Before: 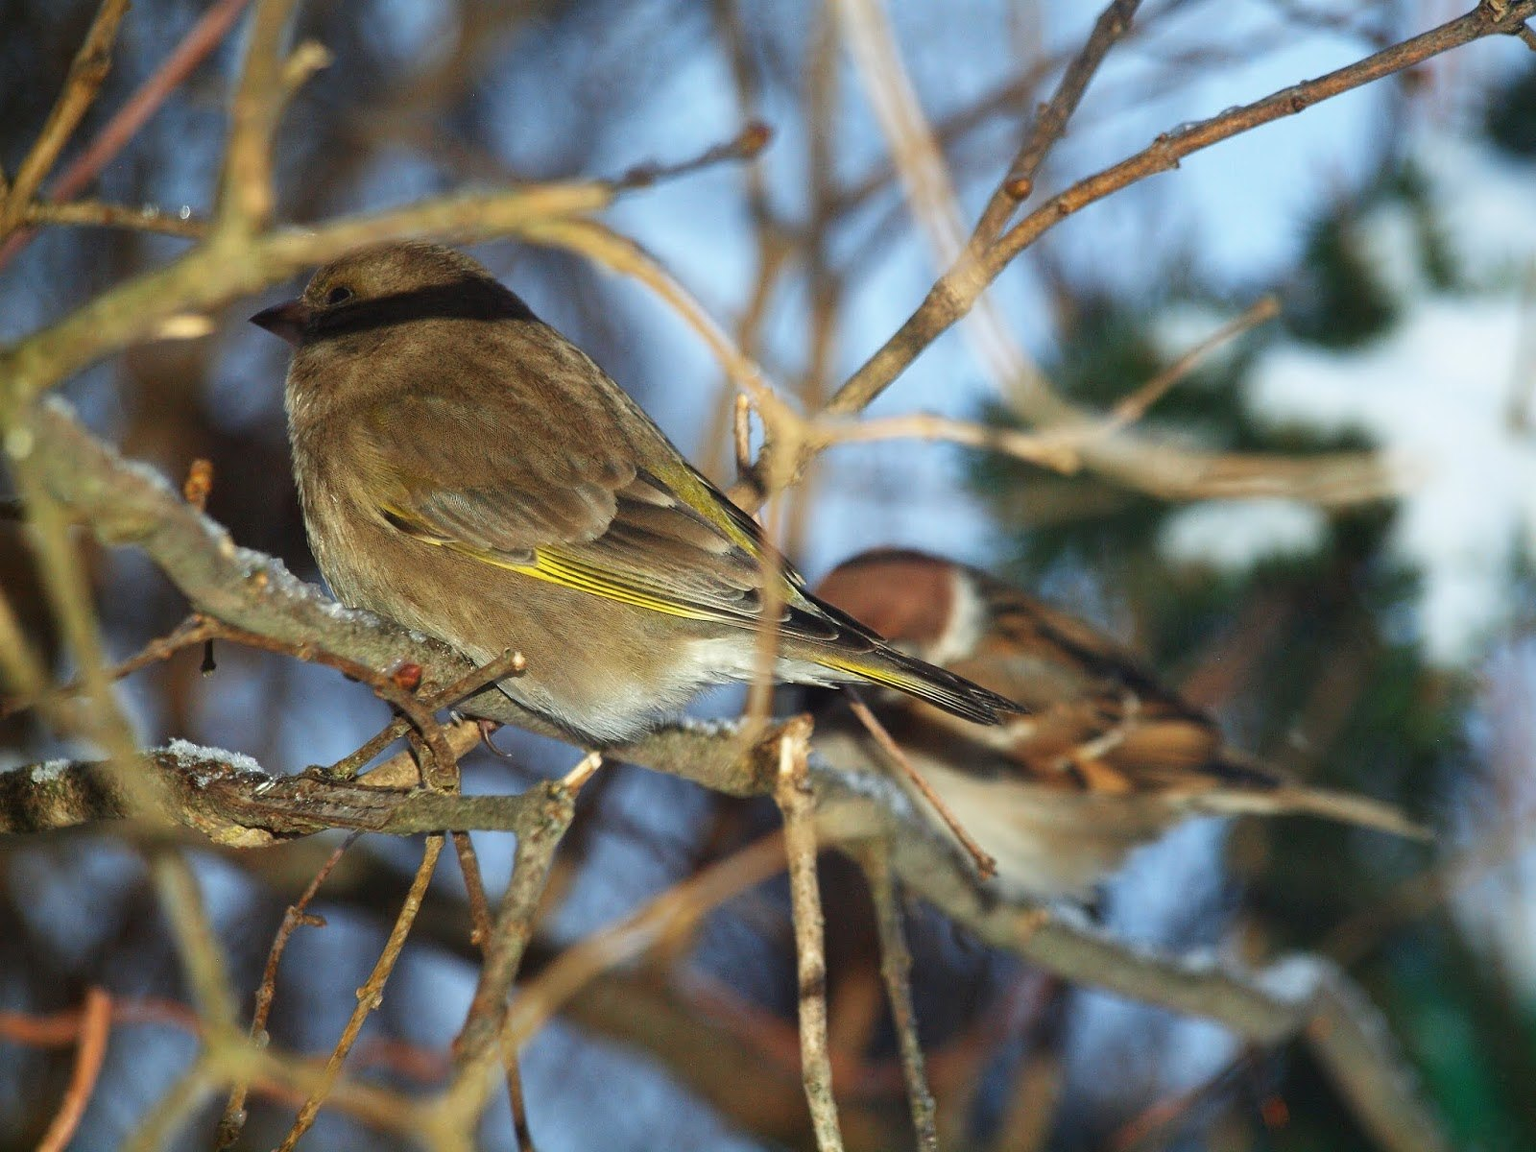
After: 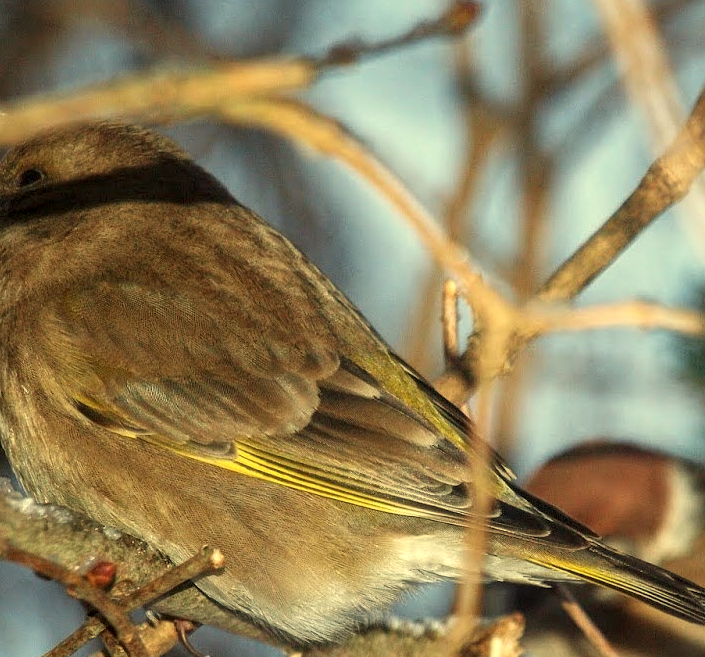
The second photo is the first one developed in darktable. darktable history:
local contrast: on, module defaults
crop: left 20.248%, top 10.86%, right 35.675%, bottom 34.321%
white balance: red 1.08, blue 0.791
tone equalizer: on, module defaults
